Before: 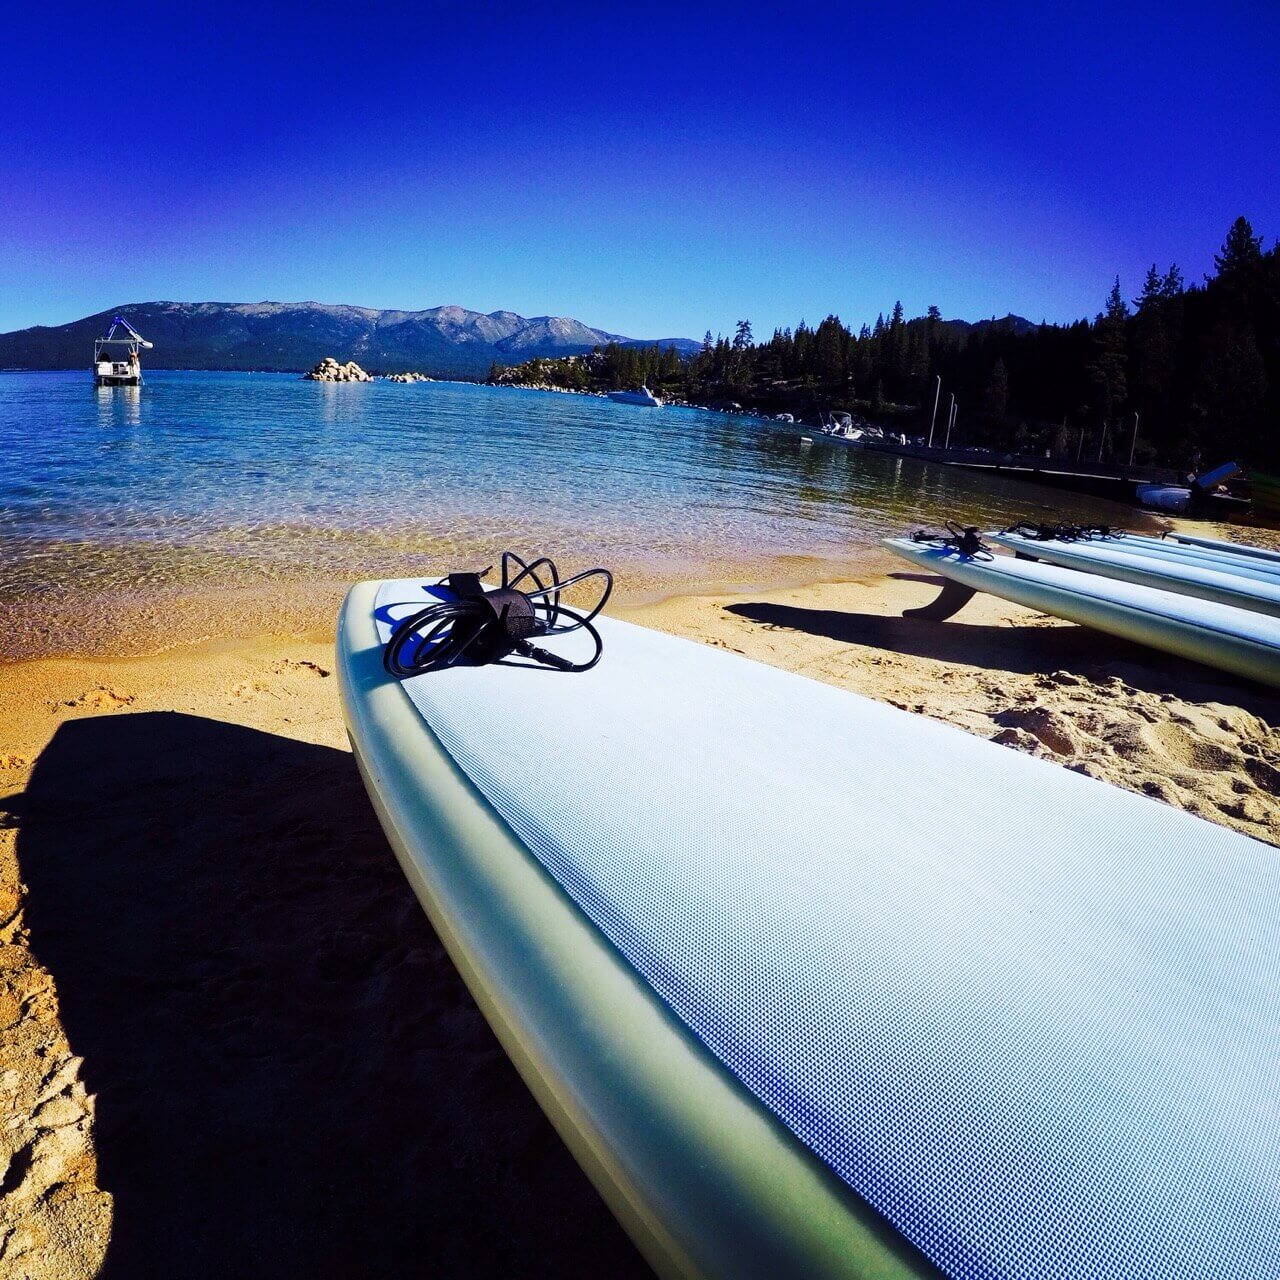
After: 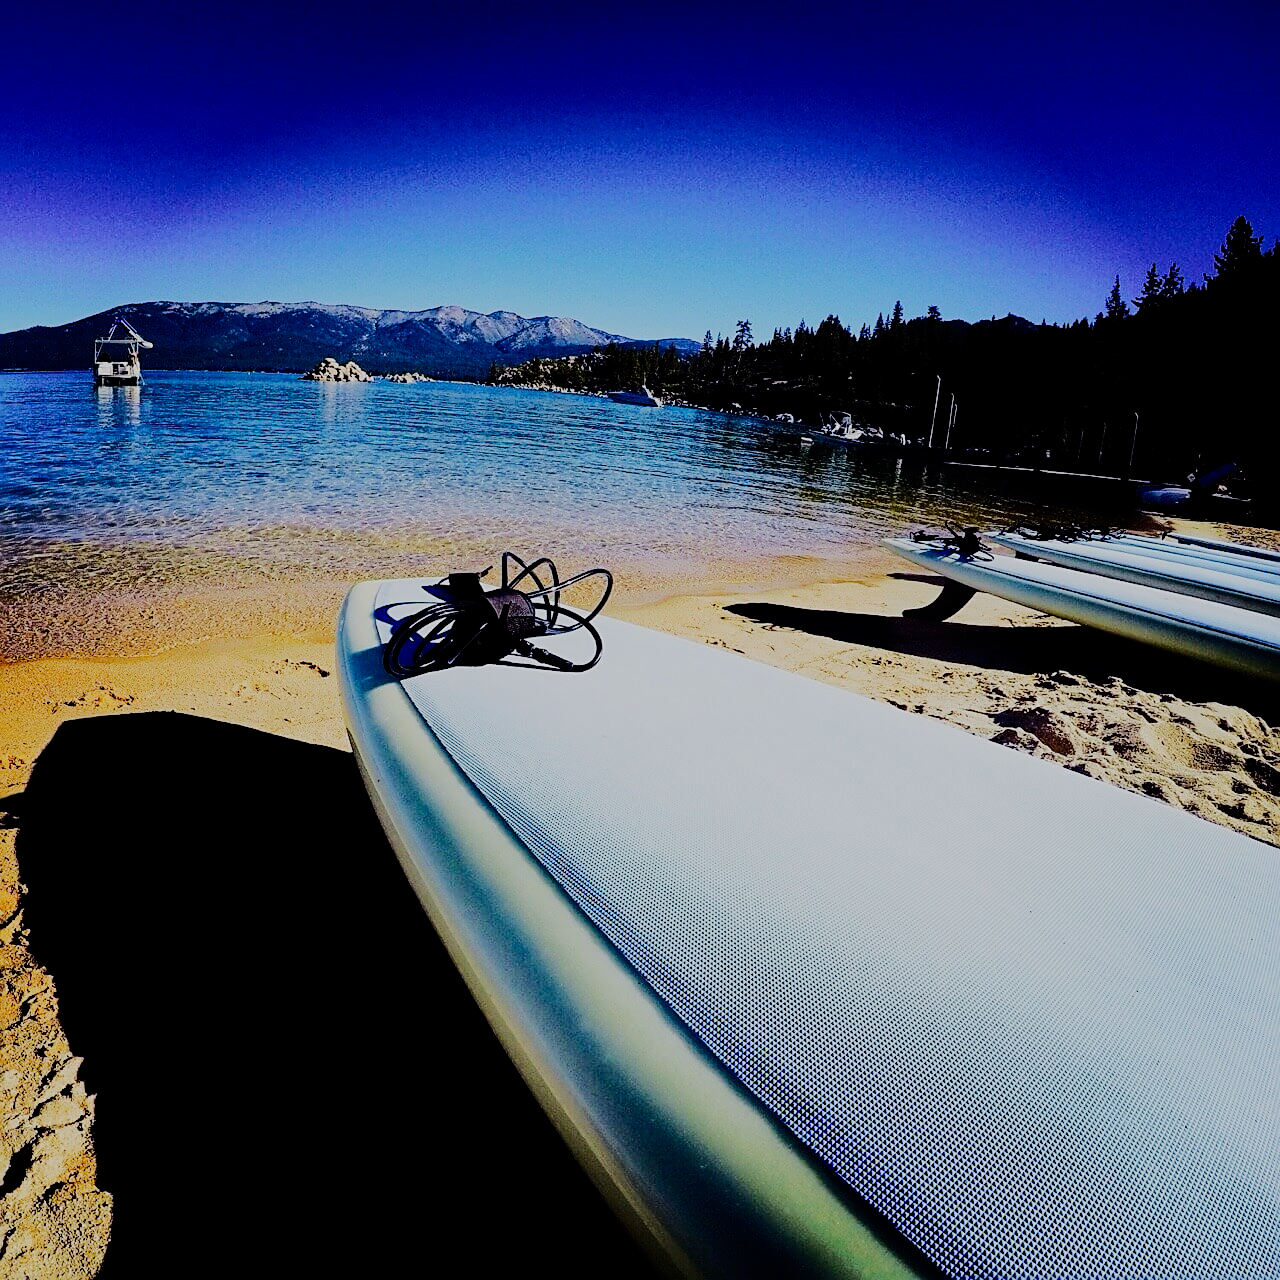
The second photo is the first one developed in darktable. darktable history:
filmic rgb: middle gray luminance 29%, black relative exposure -10.3 EV, white relative exposure 5.5 EV, threshold 6 EV, target black luminance 0%, hardness 3.95, latitude 2.04%, contrast 1.132, highlights saturation mix 5%, shadows ↔ highlights balance 15.11%, add noise in highlights 0, preserve chrominance no, color science v3 (2019), use custom middle-gray values true, iterations of high-quality reconstruction 0, contrast in highlights soft, enable highlight reconstruction true
rgb curve: curves: ch0 [(0, 0) (0.284, 0.292) (0.505, 0.644) (1, 1)], compensate middle gray true
tone equalizer: -8 EV -1.84 EV, -7 EV -1.16 EV, -6 EV -1.62 EV, smoothing diameter 25%, edges refinement/feathering 10, preserve details guided filter
sharpen: on, module defaults
